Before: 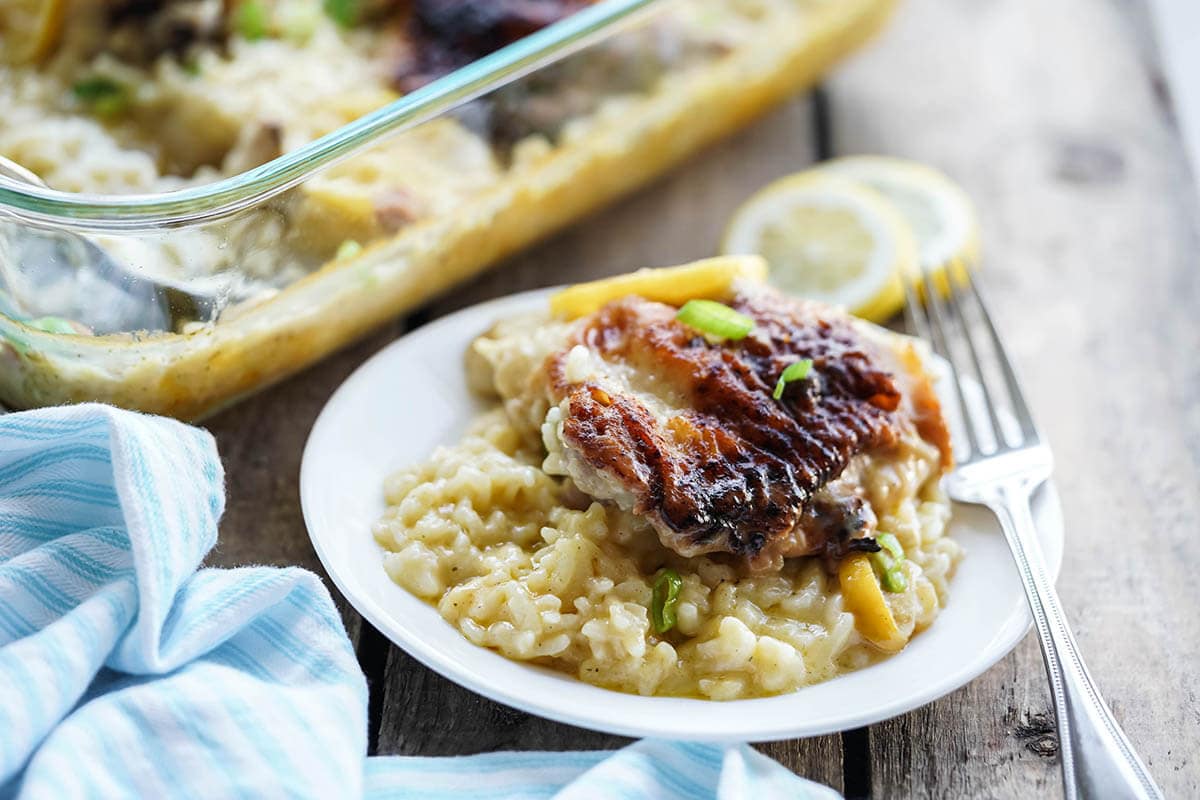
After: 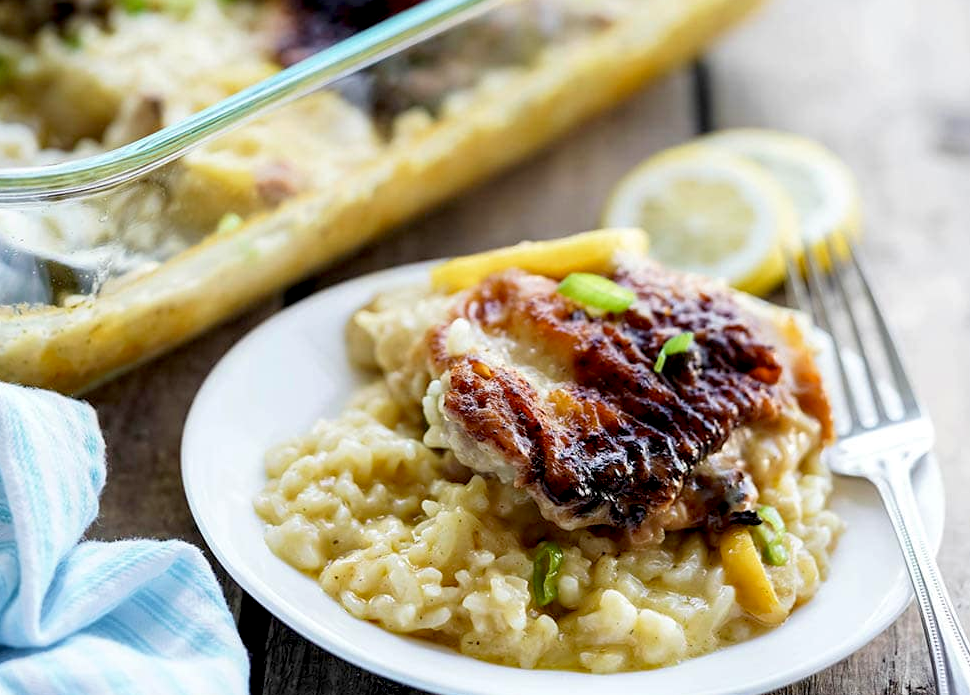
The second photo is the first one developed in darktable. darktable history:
white balance: emerald 1
velvia: strength 10%
crop: left 9.929%, top 3.475%, right 9.188%, bottom 9.529%
exposure: black level correction 0.01, exposure 0.011 EV, compensate highlight preservation false
